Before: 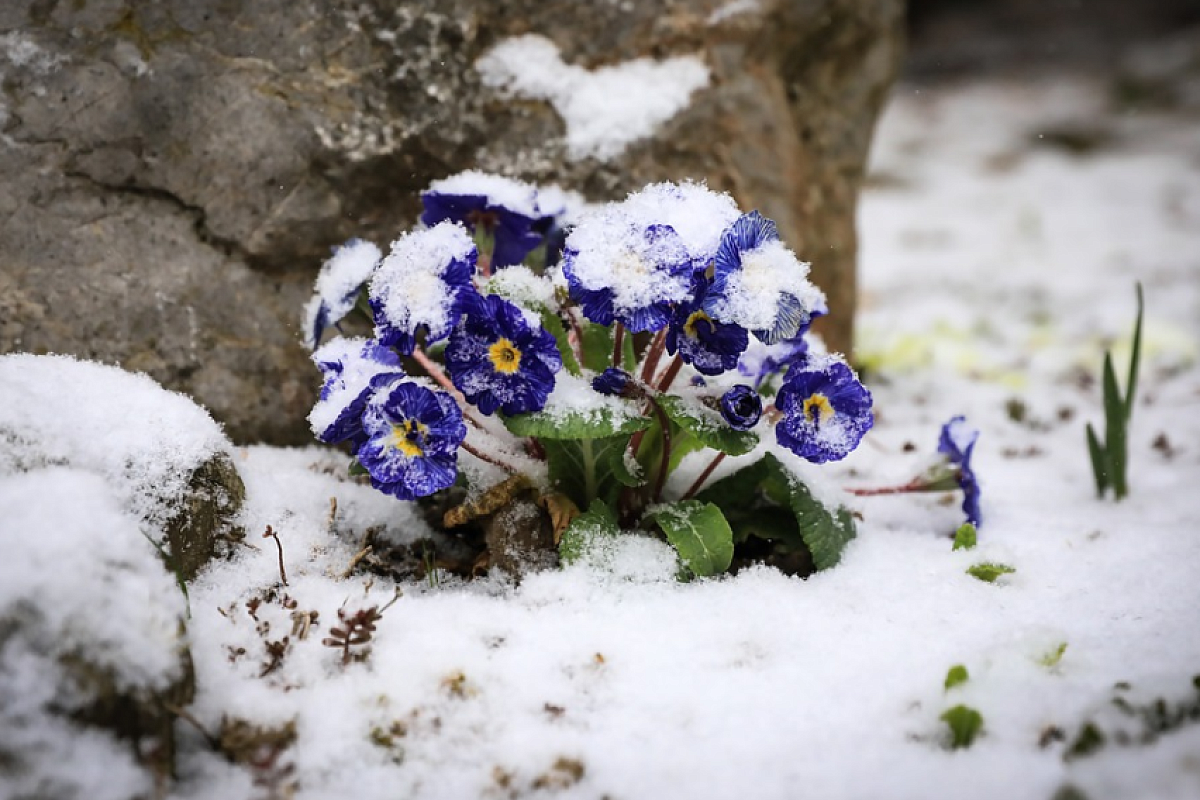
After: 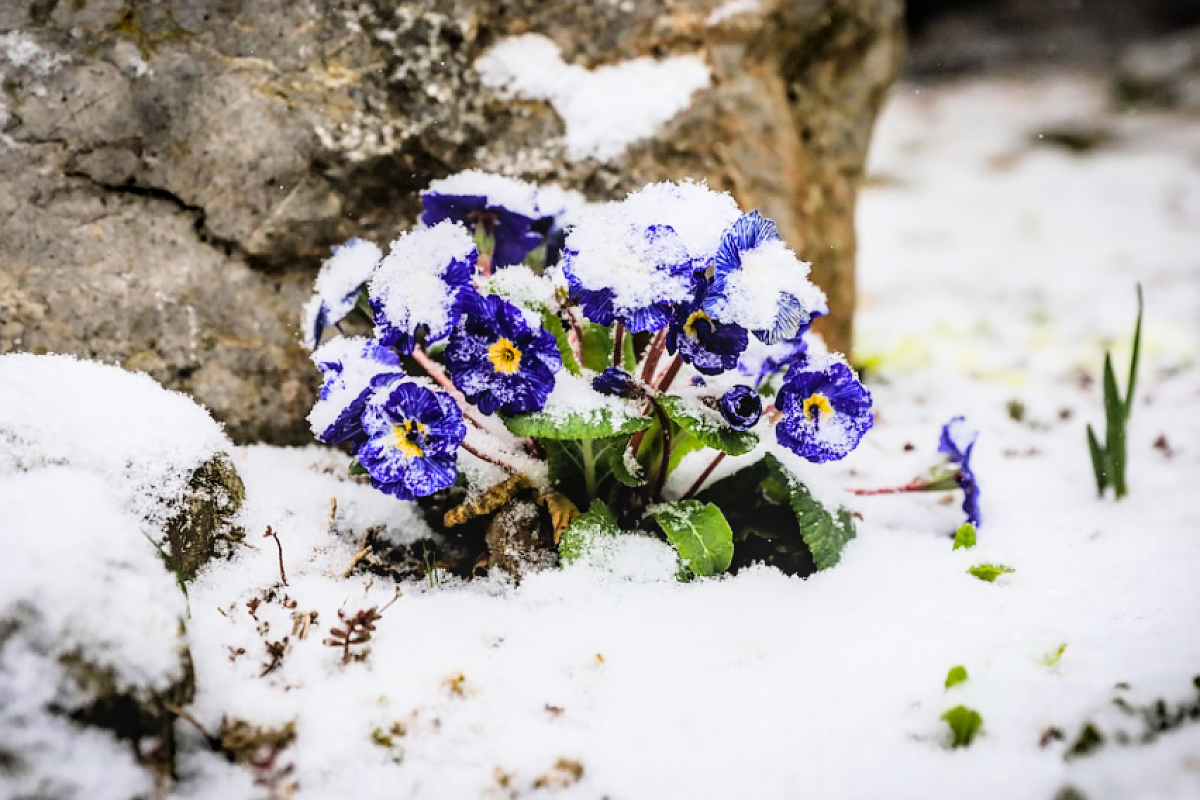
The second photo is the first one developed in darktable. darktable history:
color balance rgb: perceptual saturation grading › global saturation 20%, global vibrance 20%
filmic rgb: black relative exposure -5 EV, hardness 2.88, contrast 1.3, highlights saturation mix -30%
exposure: black level correction 0, exposure 1 EV, compensate highlight preservation false
local contrast: detail 120%
